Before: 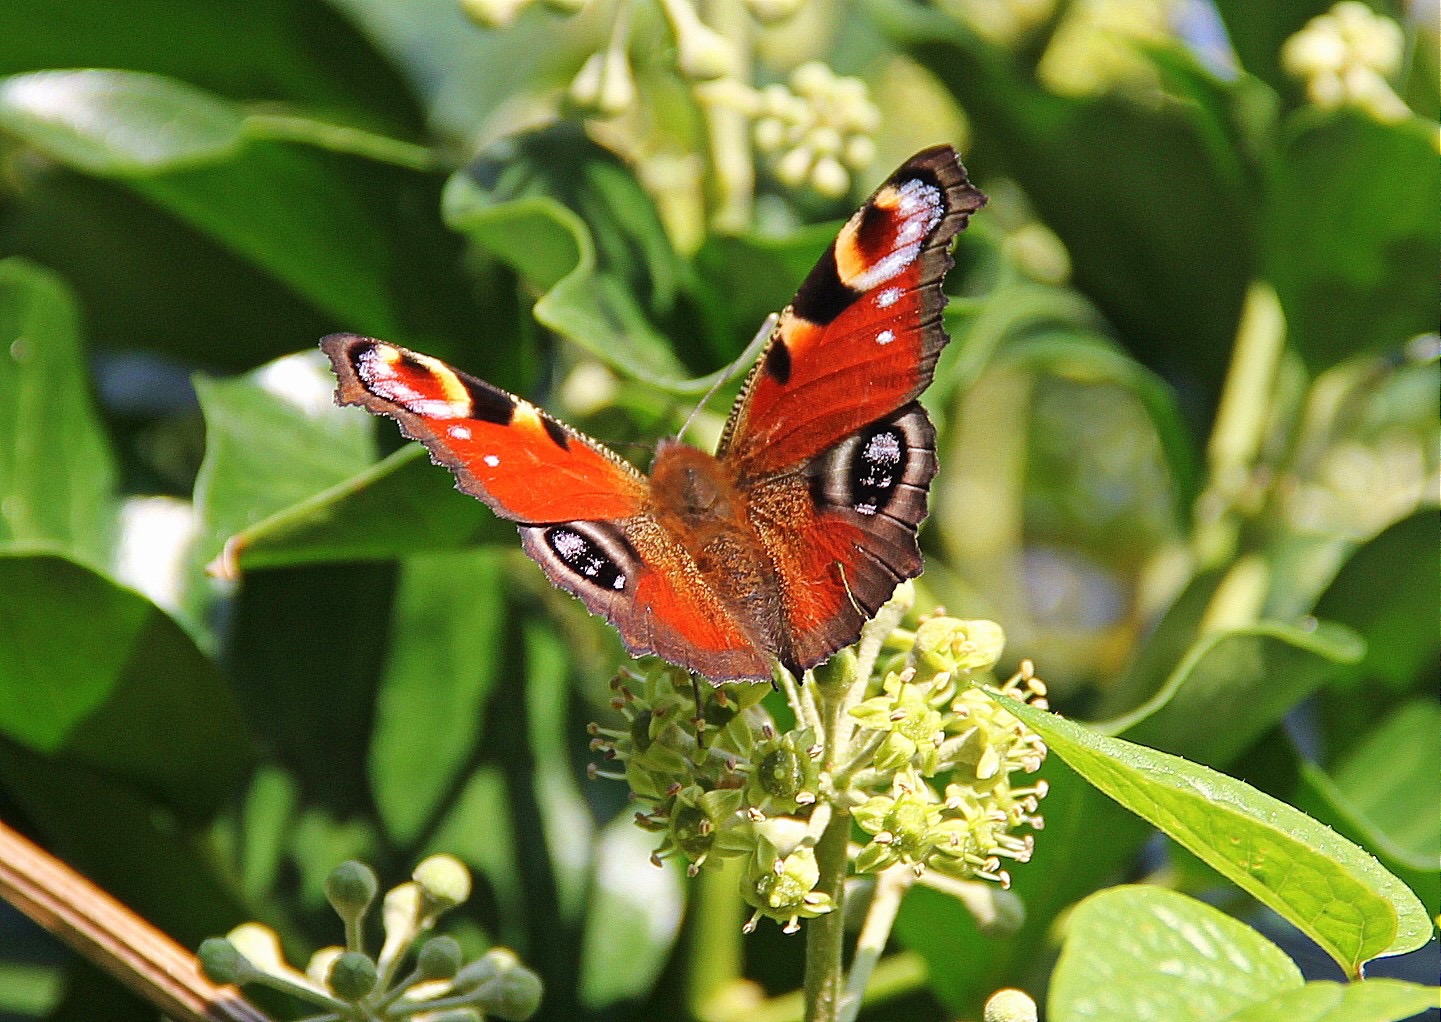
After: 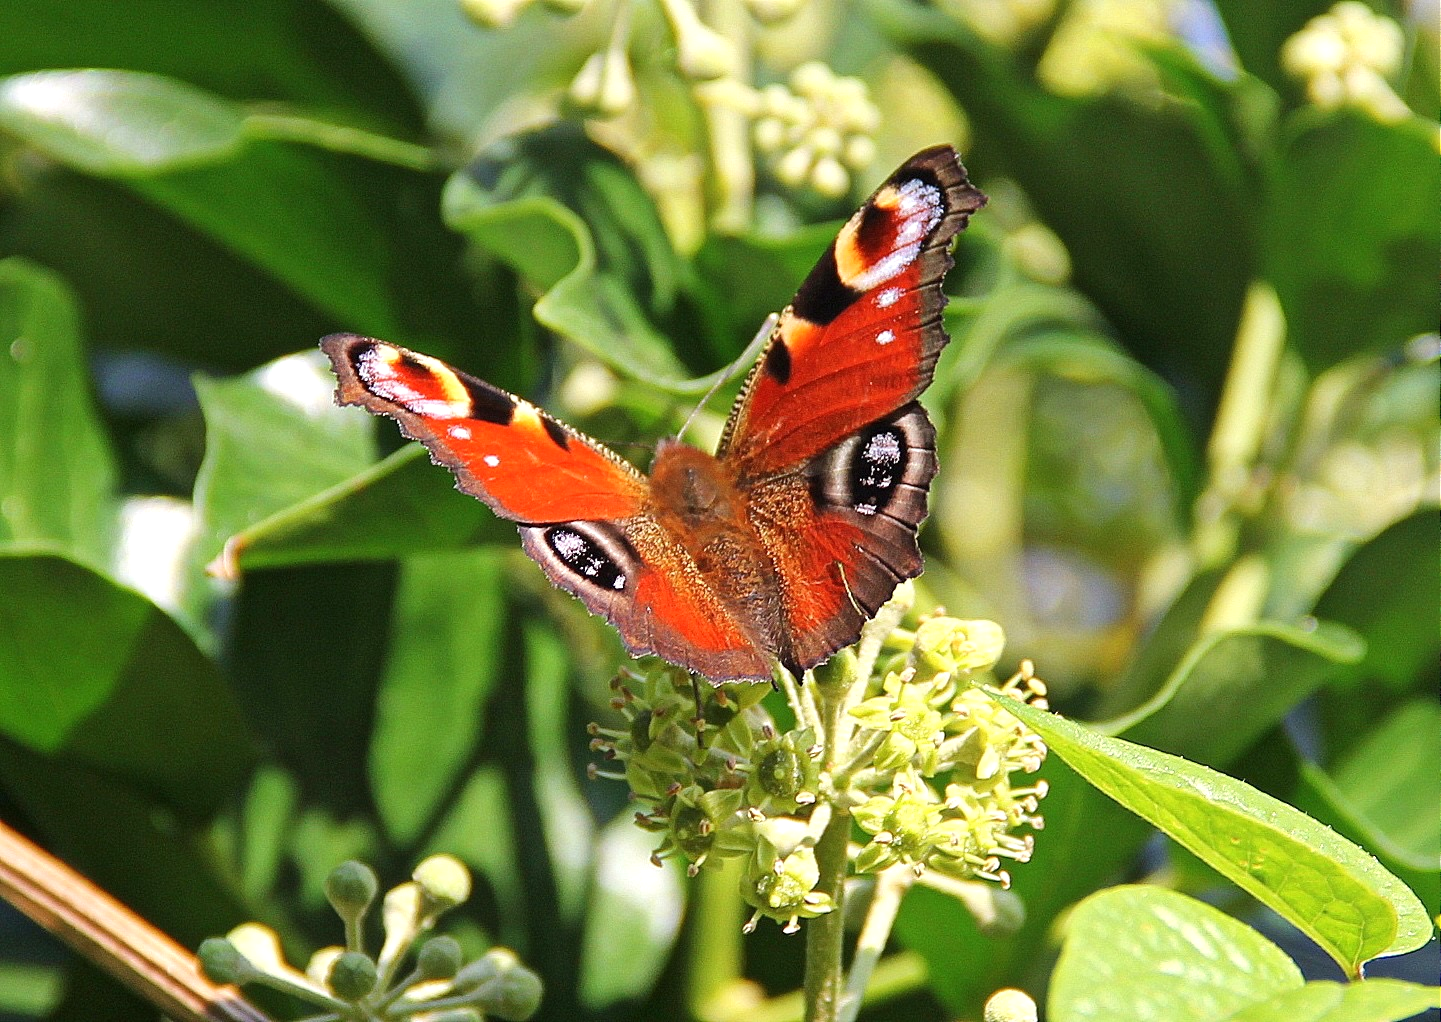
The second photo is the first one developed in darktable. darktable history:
exposure: exposure 0.205 EV, compensate exposure bias true, compensate highlight preservation false
